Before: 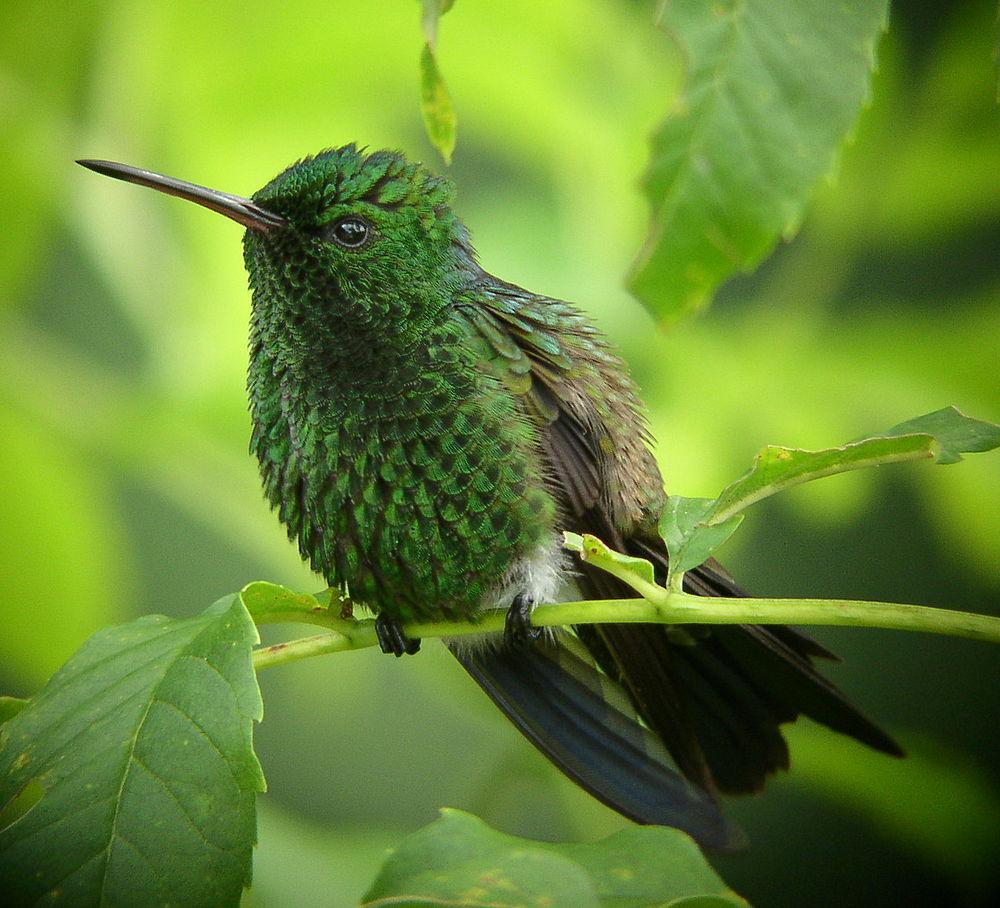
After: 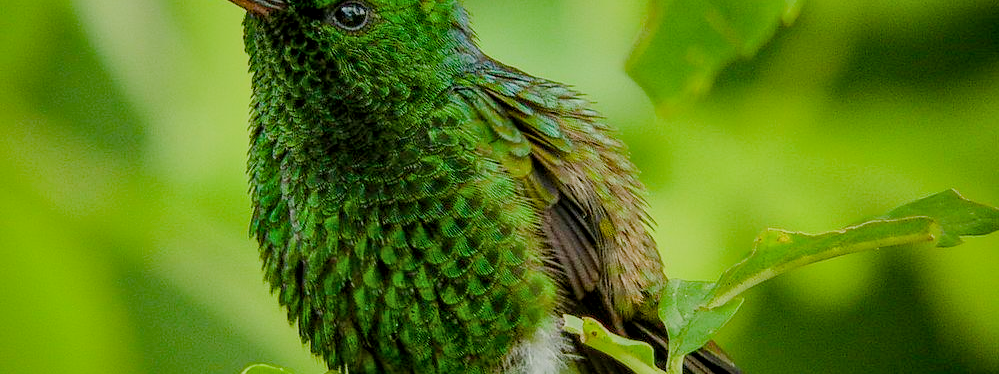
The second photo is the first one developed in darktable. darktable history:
filmic rgb: black relative exposure -7.17 EV, white relative exposure 5.36 EV, hardness 3.03
color balance rgb: linear chroma grading › global chroma 15.546%, perceptual saturation grading › global saturation 0.213%, perceptual saturation grading › highlights -17.087%, perceptual saturation grading › mid-tones 33.624%, perceptual saturation grading › shadows 50.413%, global vibrance 20%
crop and rotate: top 24.087%, bottom 34.669%
shadows and highlights: on, module defaults
local contrast: detail 130%
